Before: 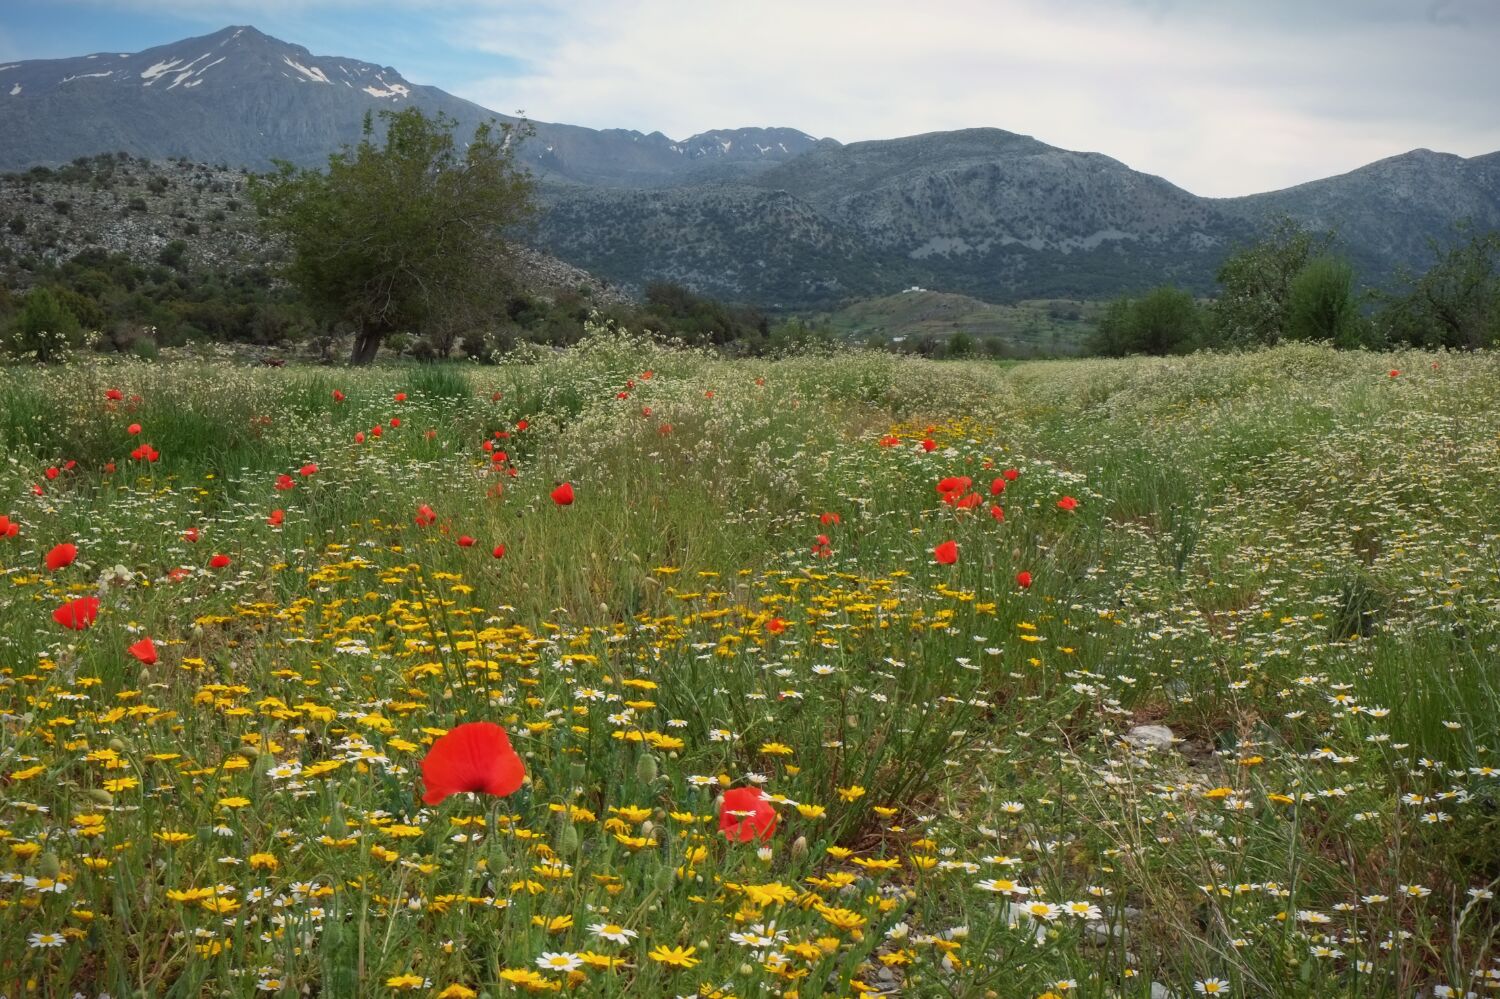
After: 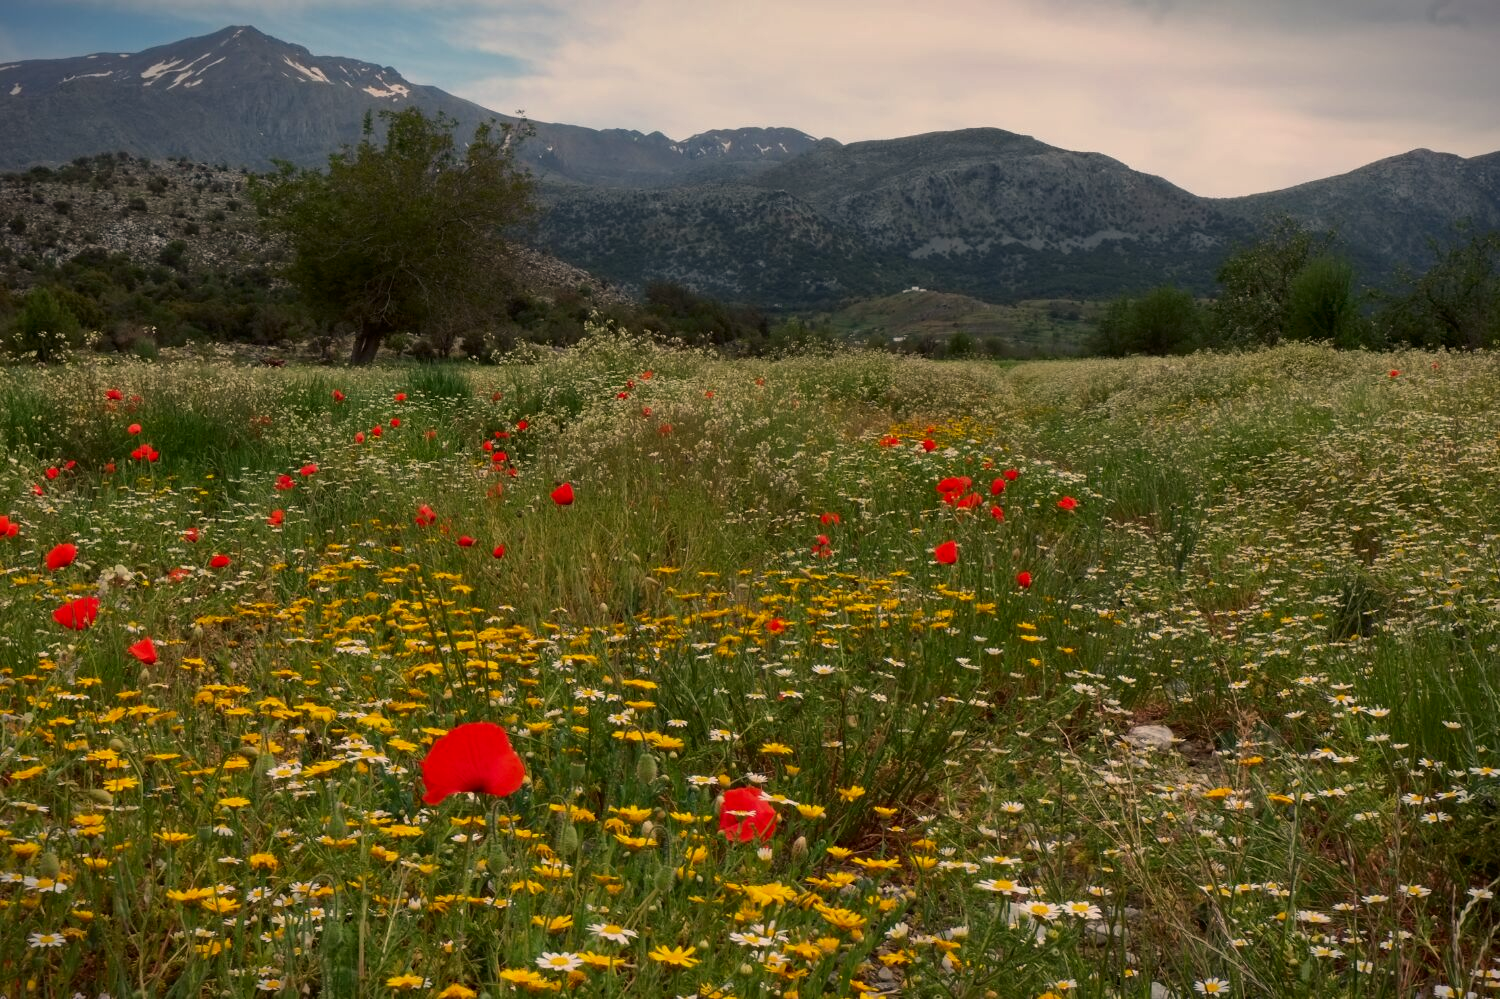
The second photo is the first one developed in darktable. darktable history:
shadows and highlights: radius 200, shadows 63.51, highlights -58.6, highlights color adjustment 0%, soften with gaussian
contrast brightness saturation: brightness -0.12, saturation 0.02
exposure: black level correction 0.029, exposure -0.116 EV
white balance: red 1.103, blue 0.936
